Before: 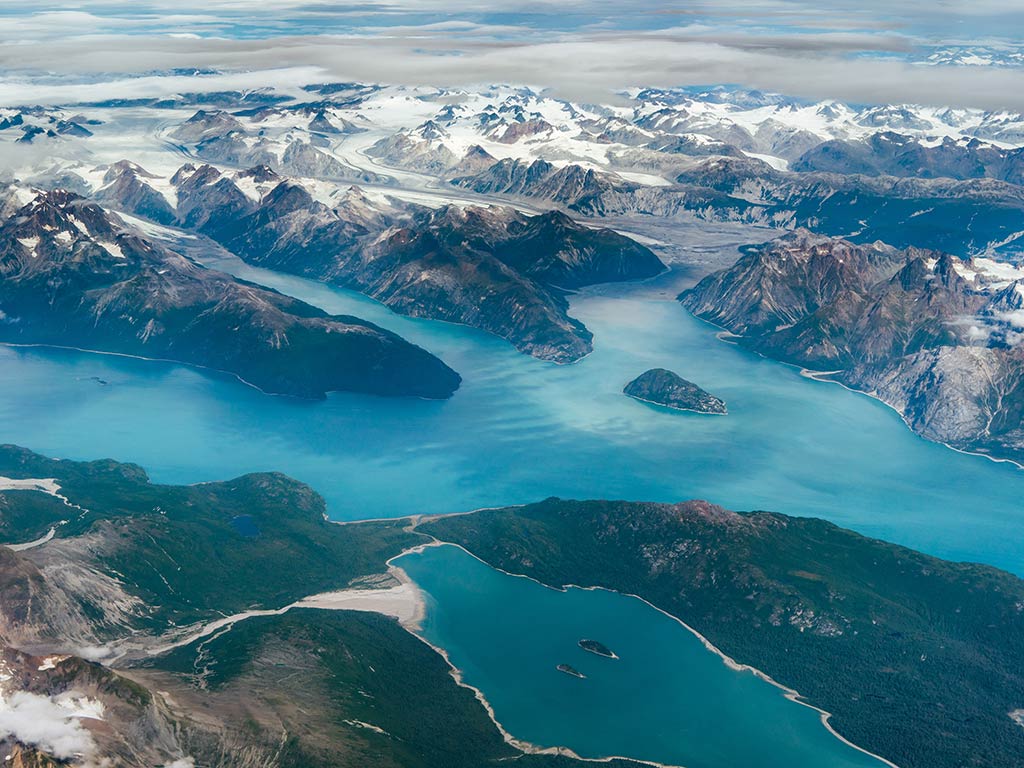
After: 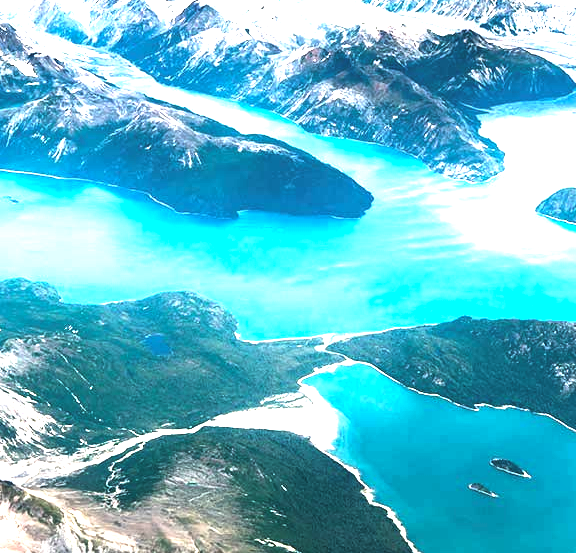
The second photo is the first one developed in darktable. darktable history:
crop: left 8.652%, top 23.59%, right 35.097%, bottom 4.325%
levels: levels [0.044, 0.475, 0.791]
exposure: black level correction 0, exposure 1.609 EV, compensate exposure bias true, compensate highlight preservation false
tone equalizer: on, module defaults
